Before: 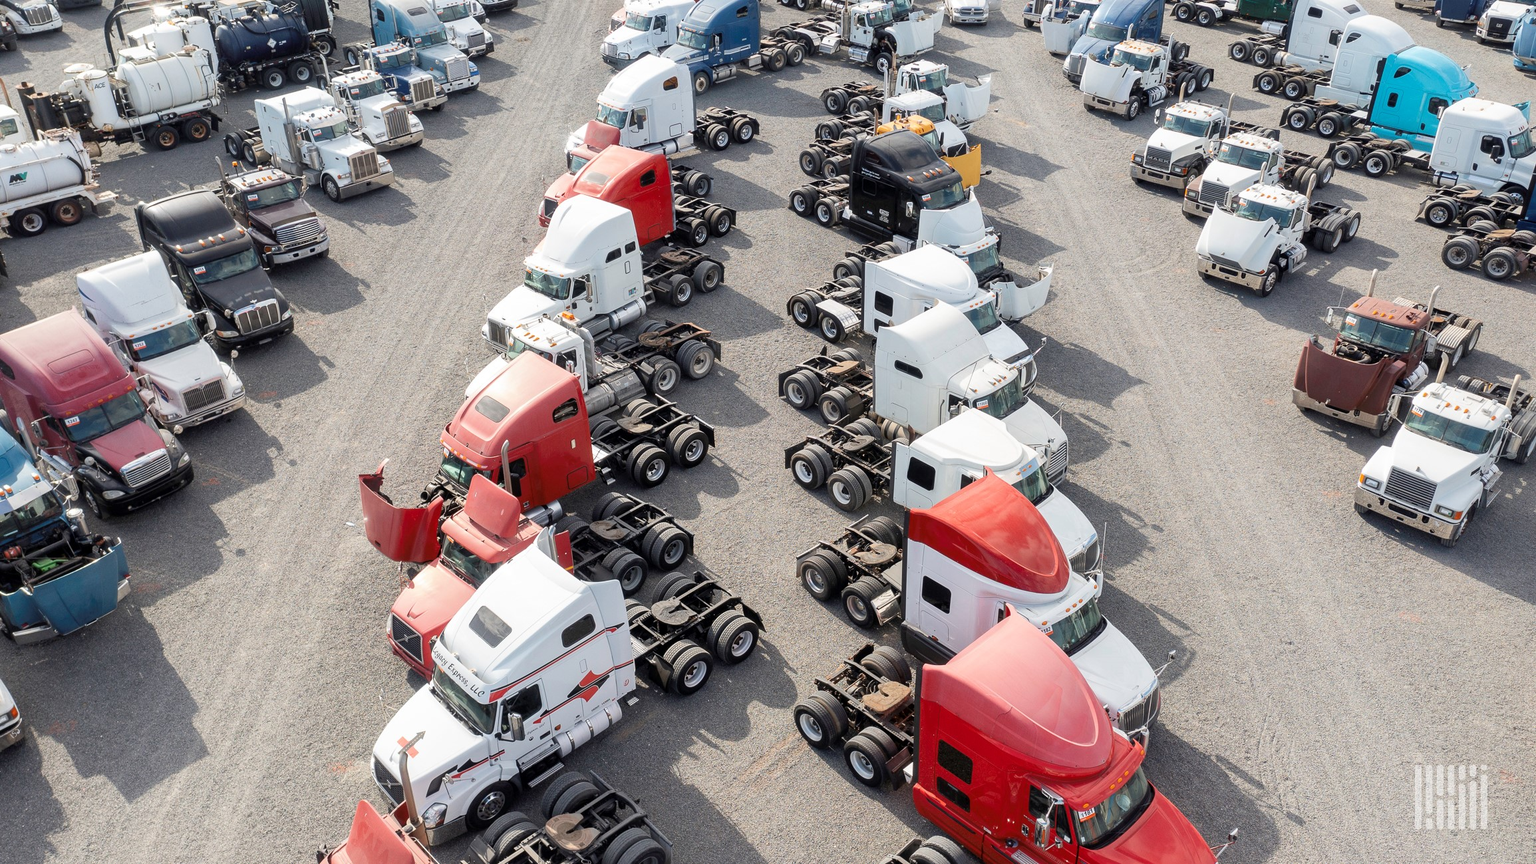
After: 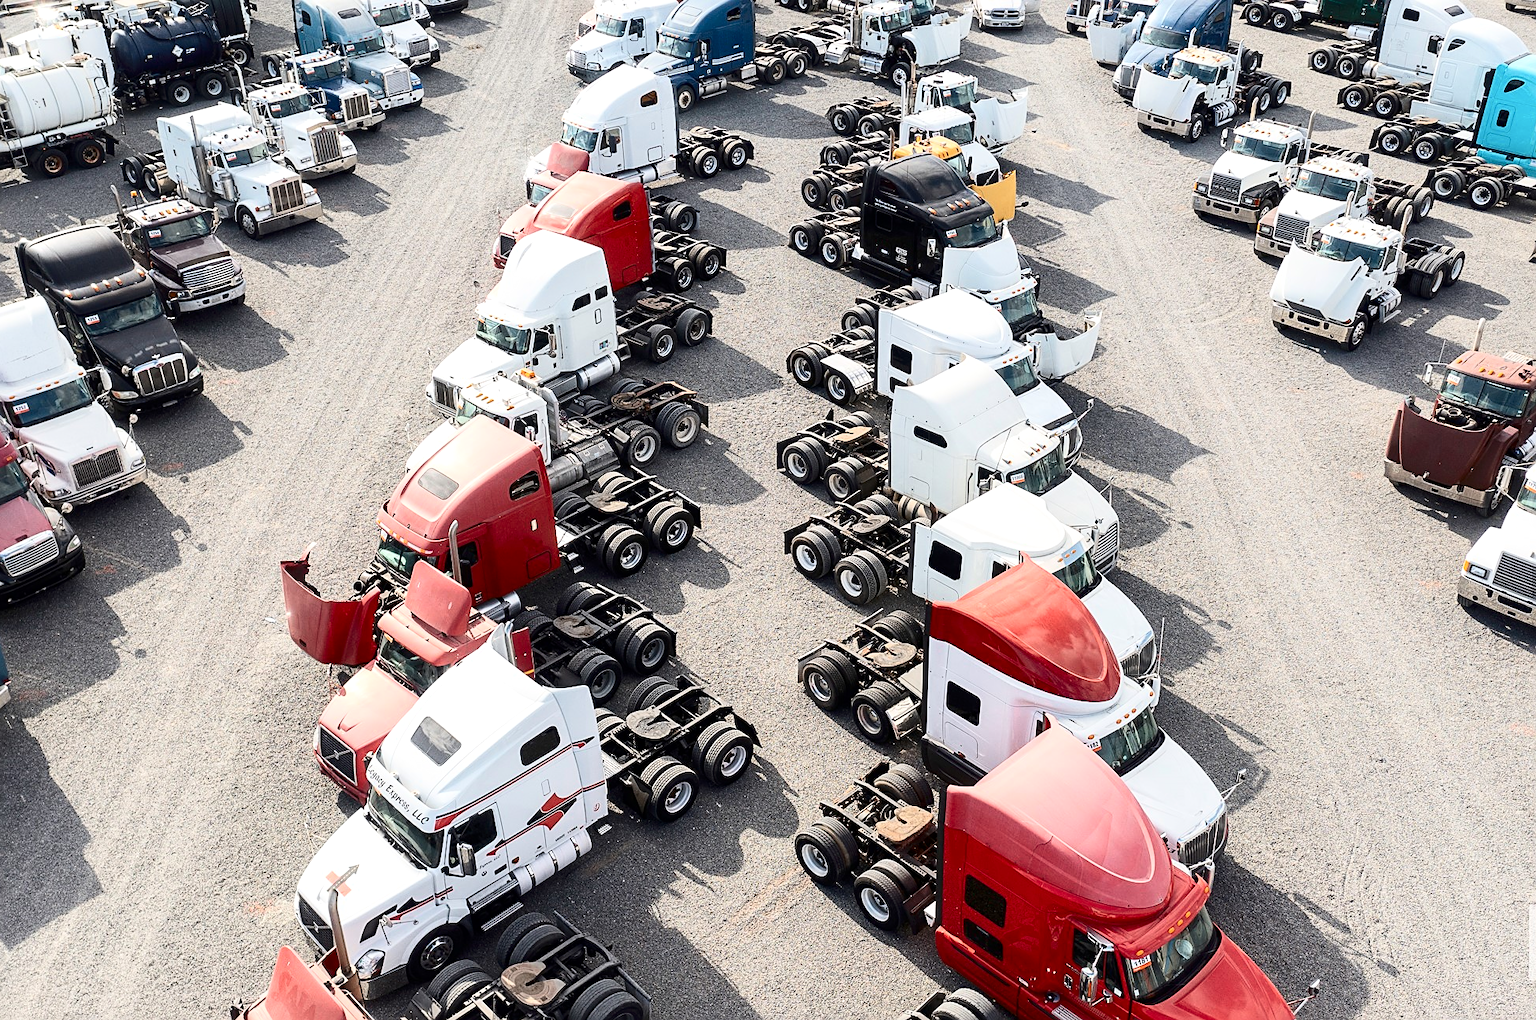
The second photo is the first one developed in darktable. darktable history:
sharpen: on, module defaults
exposure: exposure 0.127 EV, compensate highlight preservation false
crop: left 7.958%, right 7.455%
contrast brightness saturation: contrast 0.291
color zones: curves: ch0 [(0, 0.5) (0.143, 0.5) (0.286, 0.5) (0.429, 0.5) (0.571, 0.5) (0.714, 0.476) (0.857, 0.5) (1, 0.5)]; ch2 [(0, 0.5) (0.143, 0.5) (0.286, 0.5) (0.429, 0.5) (0.571, 0.5) (0.714, 0.487) (0.857, 0.5) (1, 0.5)]
